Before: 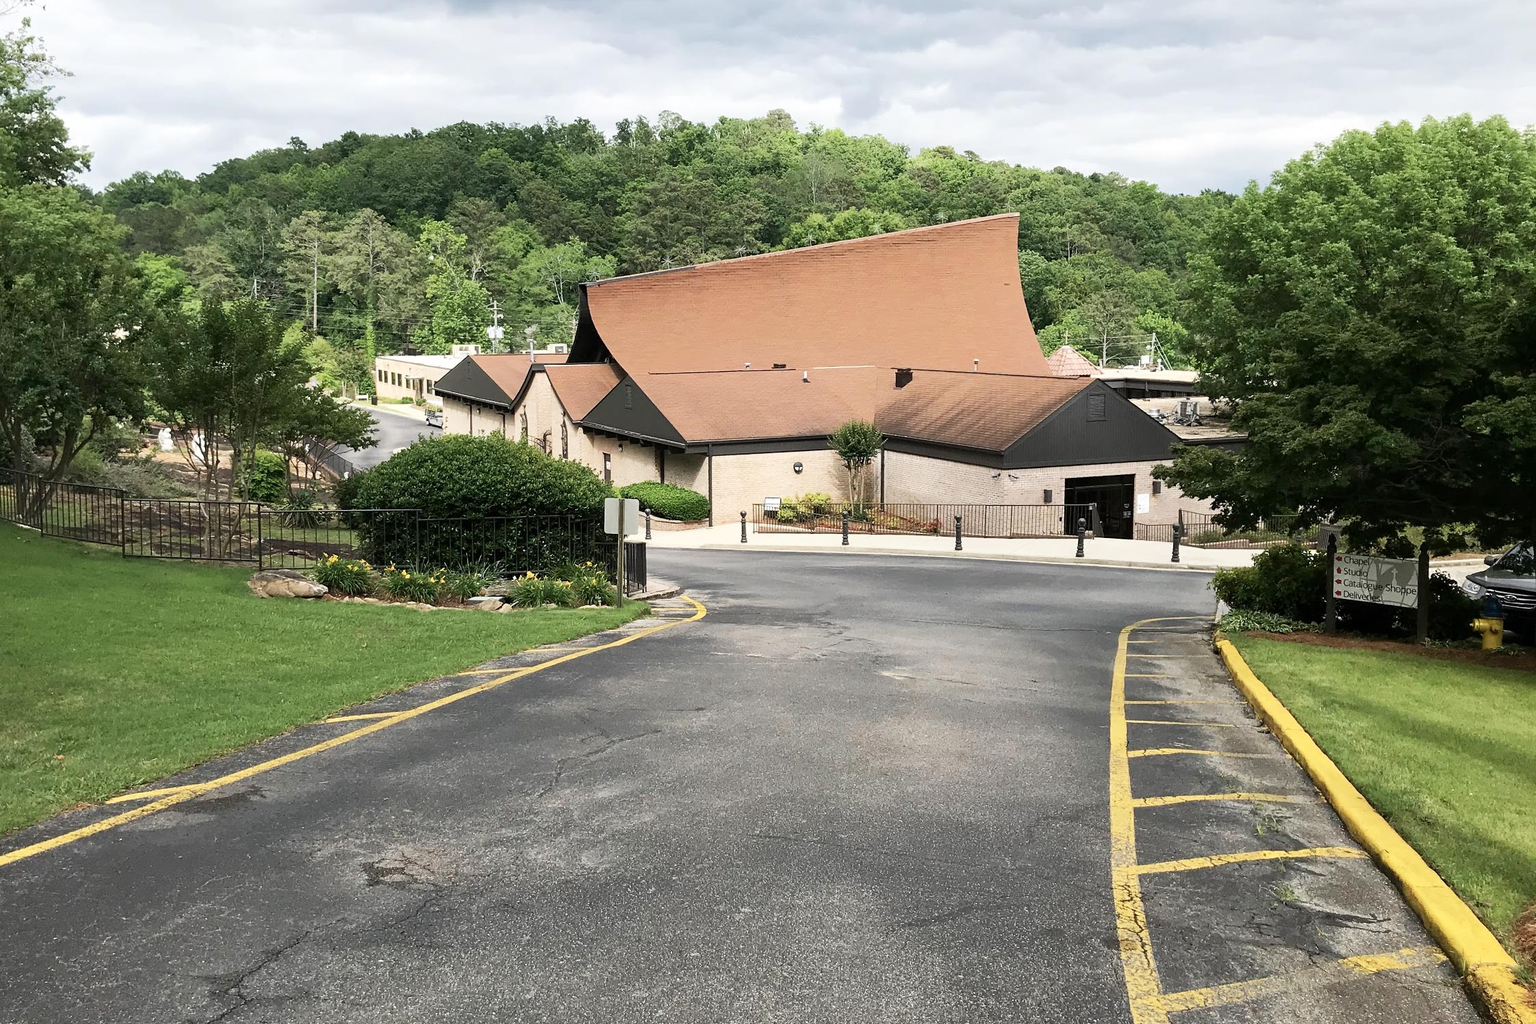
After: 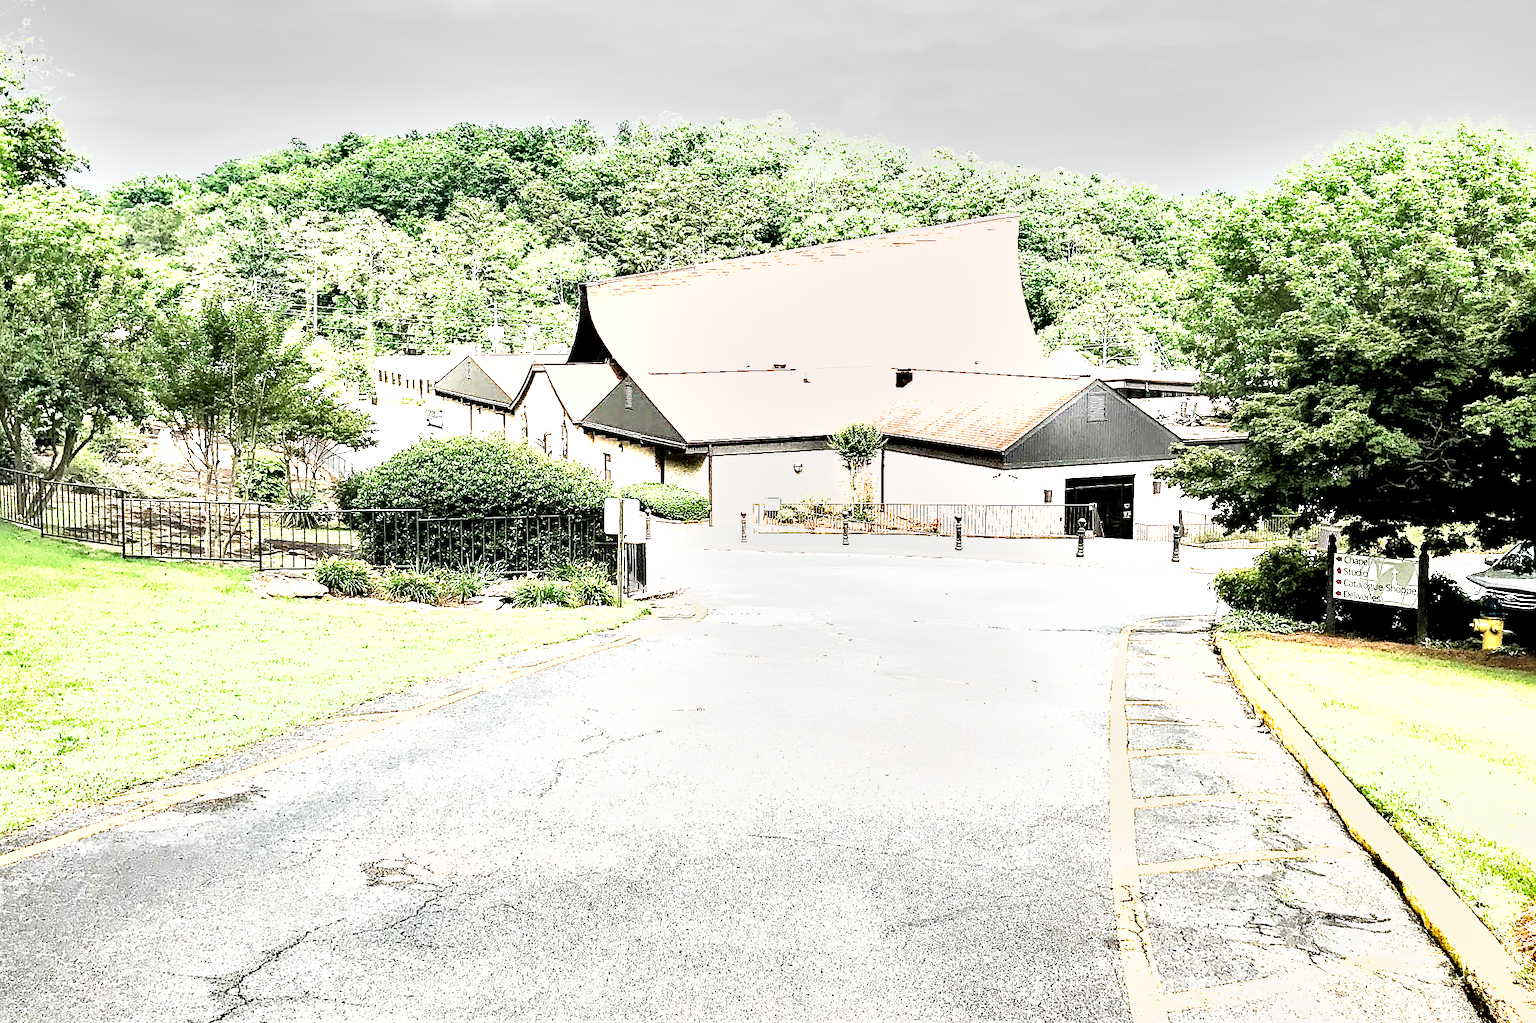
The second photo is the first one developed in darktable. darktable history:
tone curve: curves: ch0 [(0, 0) (0.003, 0.022) (0.011, 0.025) (0.025, 0.025) (0.044, 0.029) (0.069, 0.042) (0.1, 0.068) (0.136, 0.118) (0.177, 0.176) (0.224, 0.233) (0.277, 0.299) (0.335, 0.371) (0.399, 0.448) (0.468, 0.526) (0.543, 0.605) (0.623, 0.684) (0.709, 0.775) (0.801, 0.869) (0.898, 0.957) (1, 1)], preserve colors none
shadows and highlights: soften with gaussian
exposure: black level correction 0, exposure 2.327 EV, compensate exposure bias true, compensate highlight preservation false
tone equalizer: -8 EV -0.417 EV, -7 EV -0.389 EV, -6 EV -0.333 EV, -5 EV -0.222 EV, -3 EV 0.222 EV, -2 EV 0.333 EV, -1 EV 0.389 EV, +0 EV 0.417 EV, edges refinement/feathering 500, mask exposure compensation -1.57 EV, preserve details no
rgb levels: levels [[0.029, 0.461, 0.922], [0, 0.5, 1], [0, 0.5, 1]]
sharpen: on, module defaults
